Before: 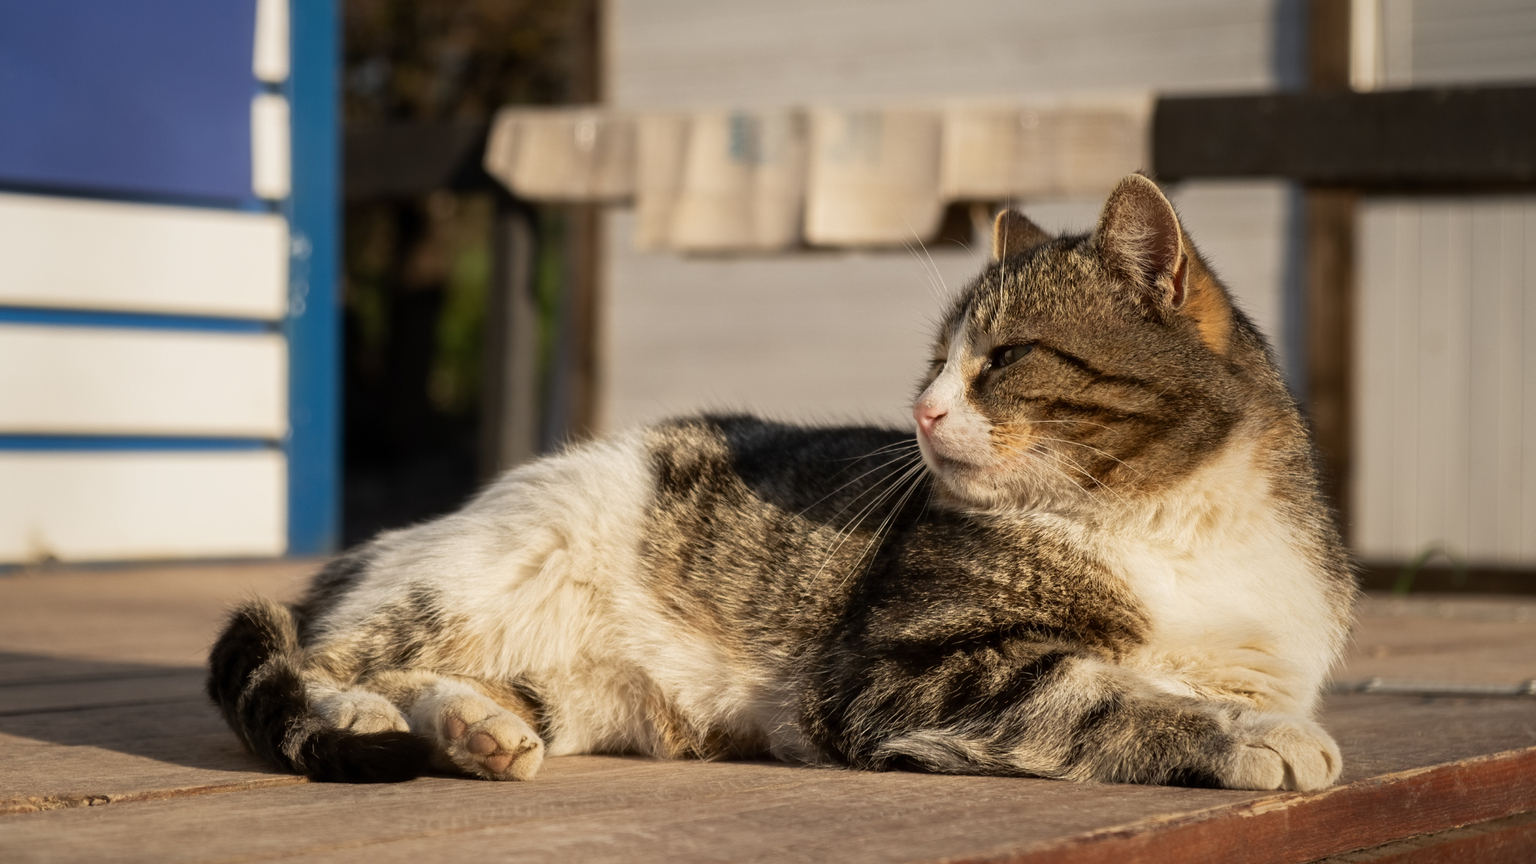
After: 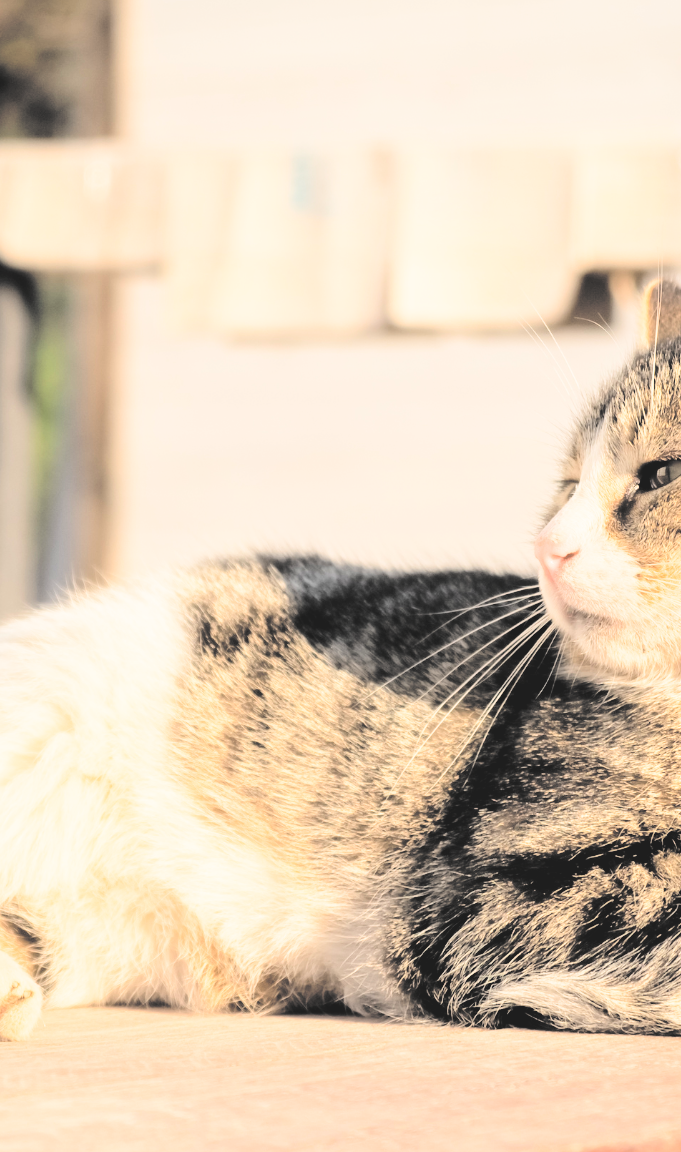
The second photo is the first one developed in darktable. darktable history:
exposure: black level correction 0, exposure 1.2 EV, compensate exposure bias true, compensate highlight preservation false
contrast brightness saturation: brightness 1
crop: left 33.36%, right 33.36%
filmic rgb: black relative exposure -5 EV, hardness 2.88, contrast 1.3, highlights saturation mix -30%
